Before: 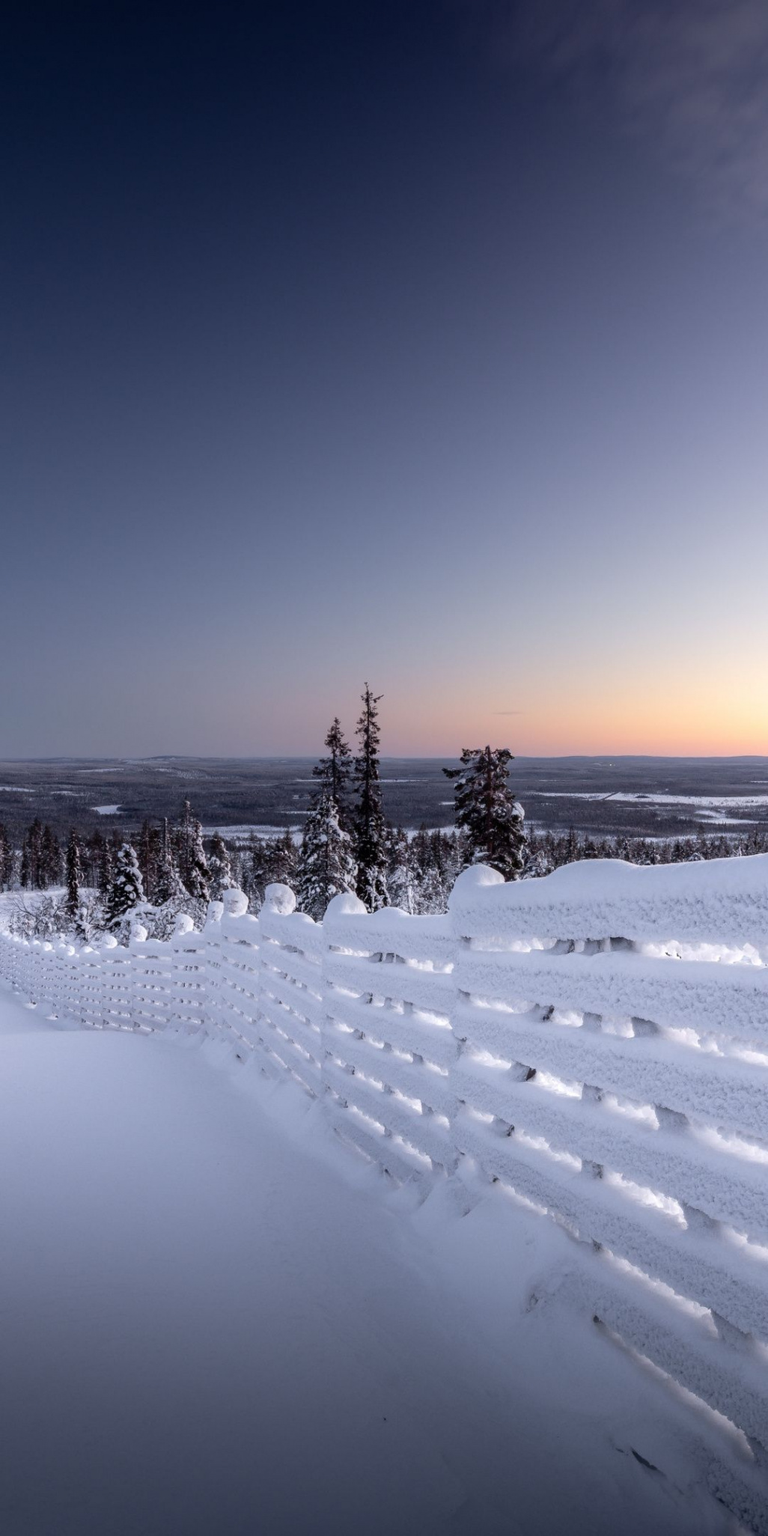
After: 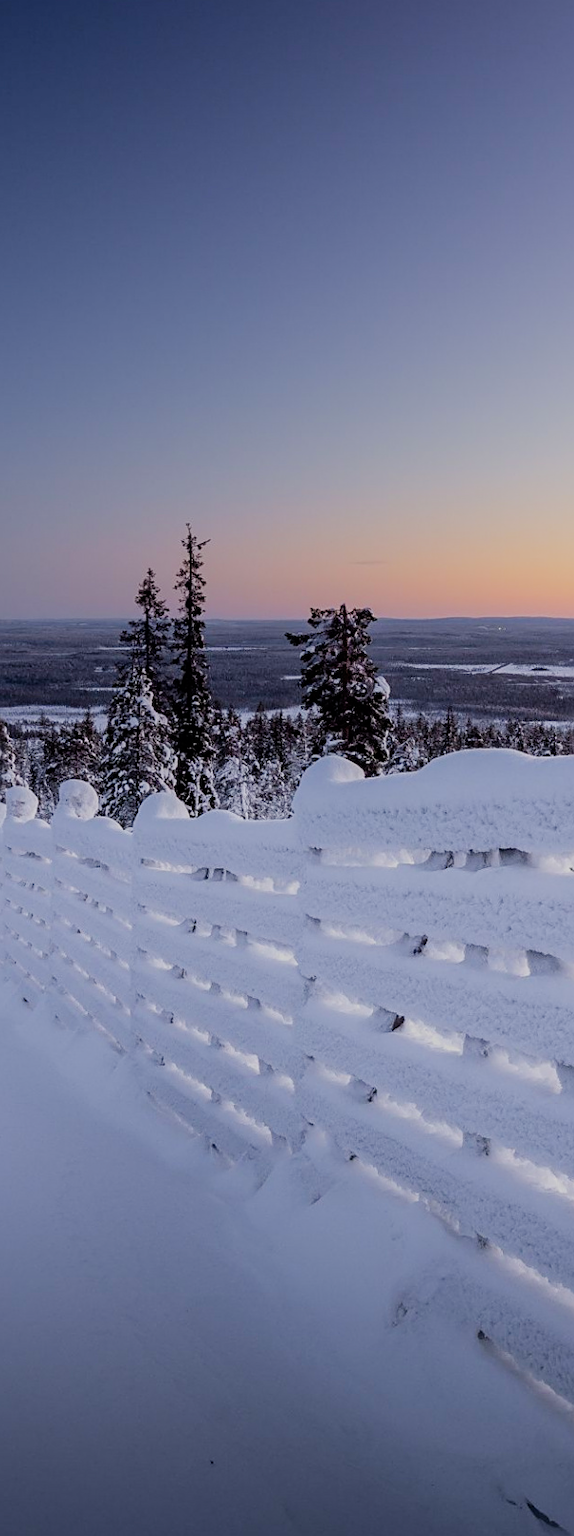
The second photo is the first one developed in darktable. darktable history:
color balance rgb: power › luminance -3.895%, power › hue 140.94°, linear chroma grading › global chroma 33.066%, perceptual saturation grading › global saturation 0.022%, contrast -9.609%
crop and rotate: left 28.531%, top 17.722%, right 12.735%, bottom 3.788%
filmic rgb: black relative exposure -7.65 EV, white relative exposure 4.56 EV, threshold 3.03 EV, hardness 3.61, enable highlight reconstruction true
sharpen: on, module defaults
